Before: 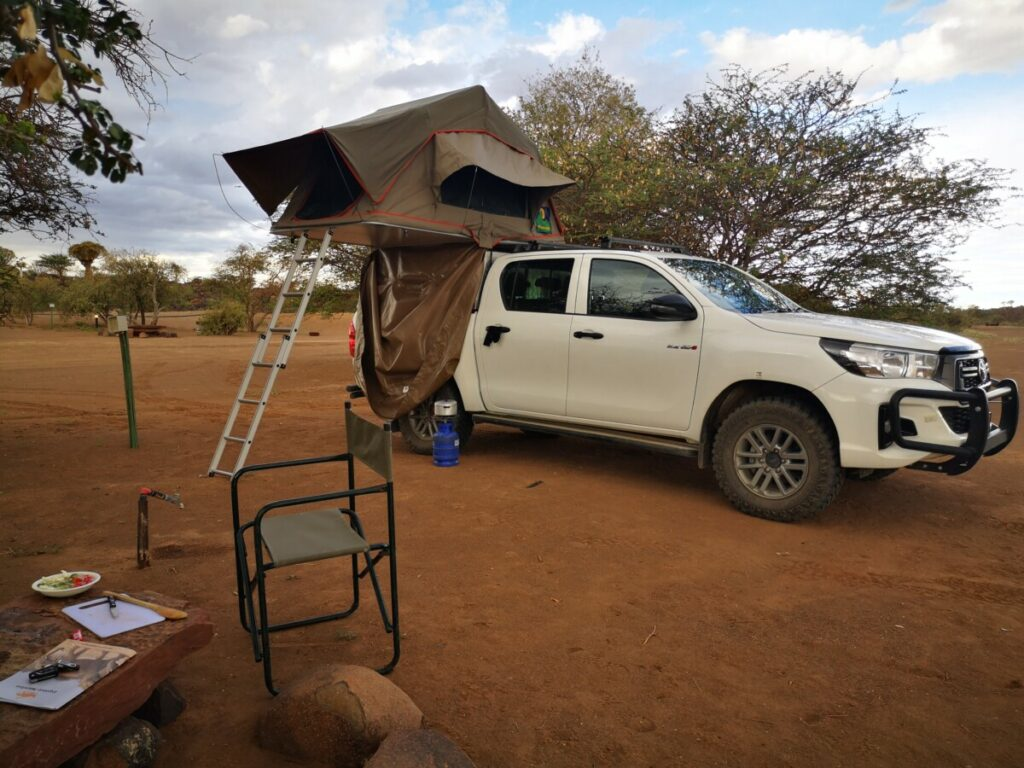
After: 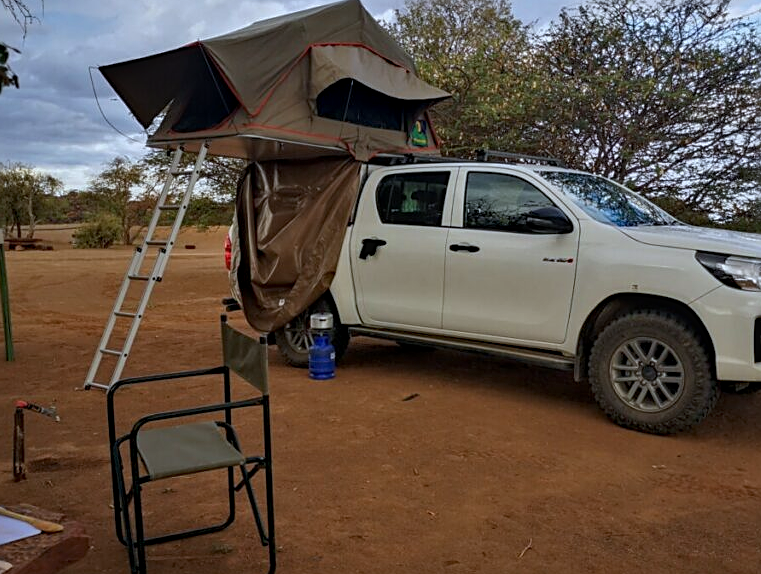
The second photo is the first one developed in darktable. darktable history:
shadows and highlights: shadows 24.96, white point adjustment -3.09, highlights -29.87
sharpen: on, module defaults
crop and rotate: left 12.135%, top 11.368%, right 13.488%, bottom 13.835%
exposure: exposure -0.259 EV, compensate highlight preservation false
haze removal: adaptive false
color calibration: x 0.37, y 0.382, temperature 4310.98 K
local contrast: on, module defaults
